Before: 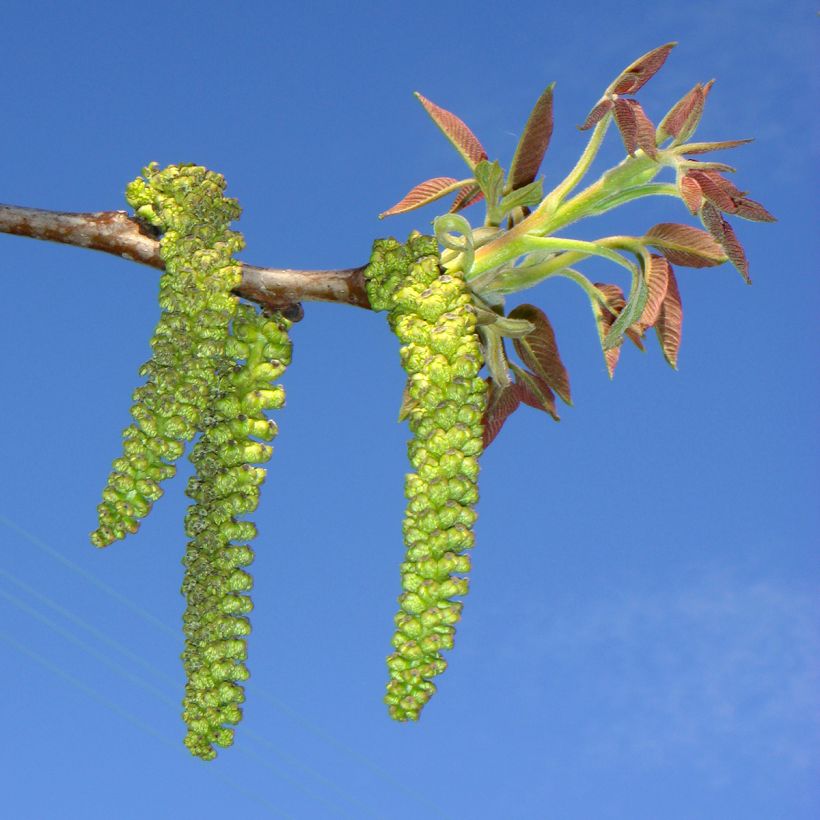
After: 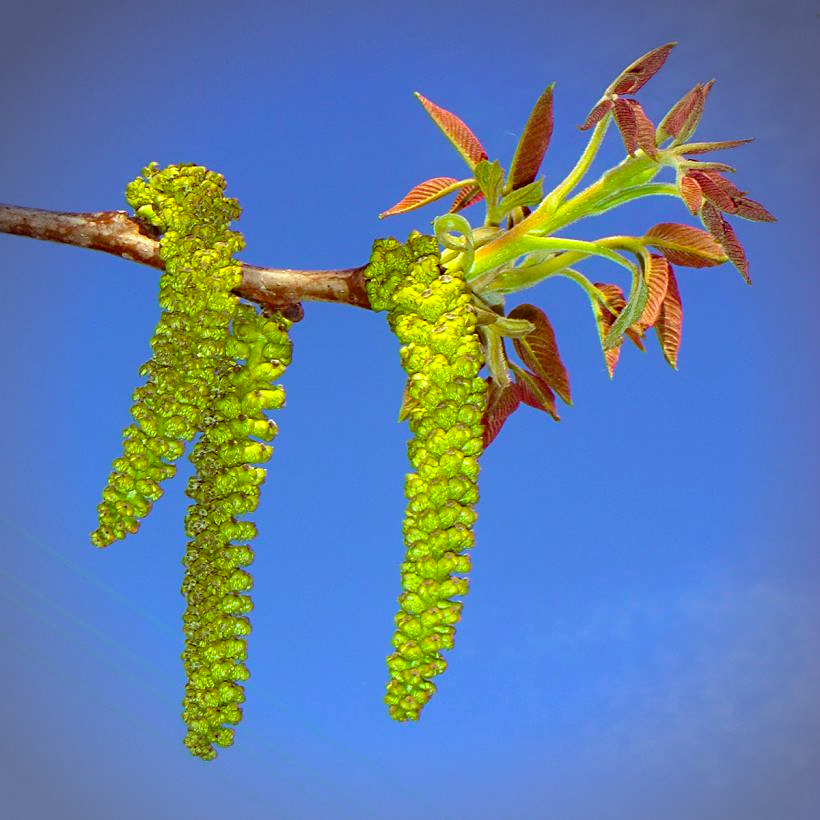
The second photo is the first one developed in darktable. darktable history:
velvia: on, module defaults
sharpen: on, module defaults
color balance rgb: linear chroma grading › global chroma 15%, perceptual saturation grading › global saturation 30%
vignetting: unbound false
shadows and highlights: shadows -23.08, highlights 46.15, soften with gaussian
color correction: highlights a* -7.23, highlights b* -0.161, shadows a* 20.08, shadows b* 11.73
